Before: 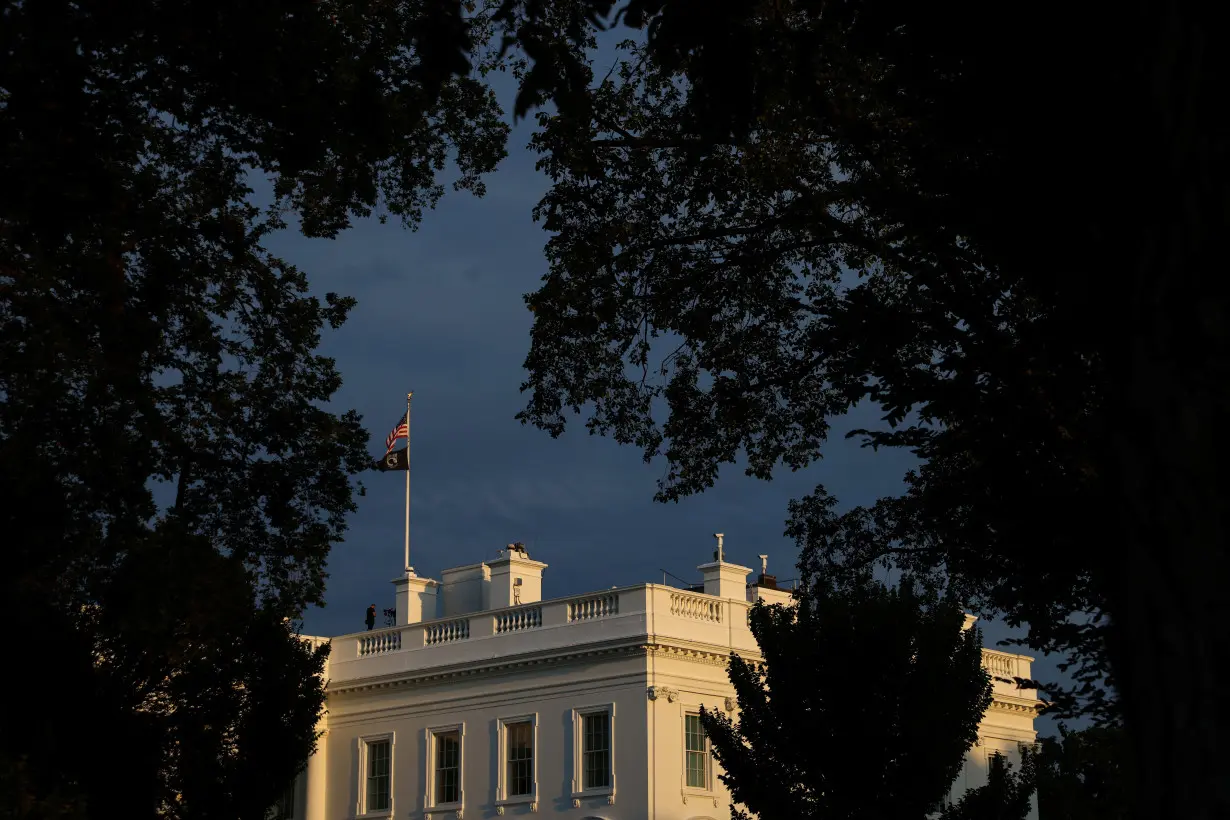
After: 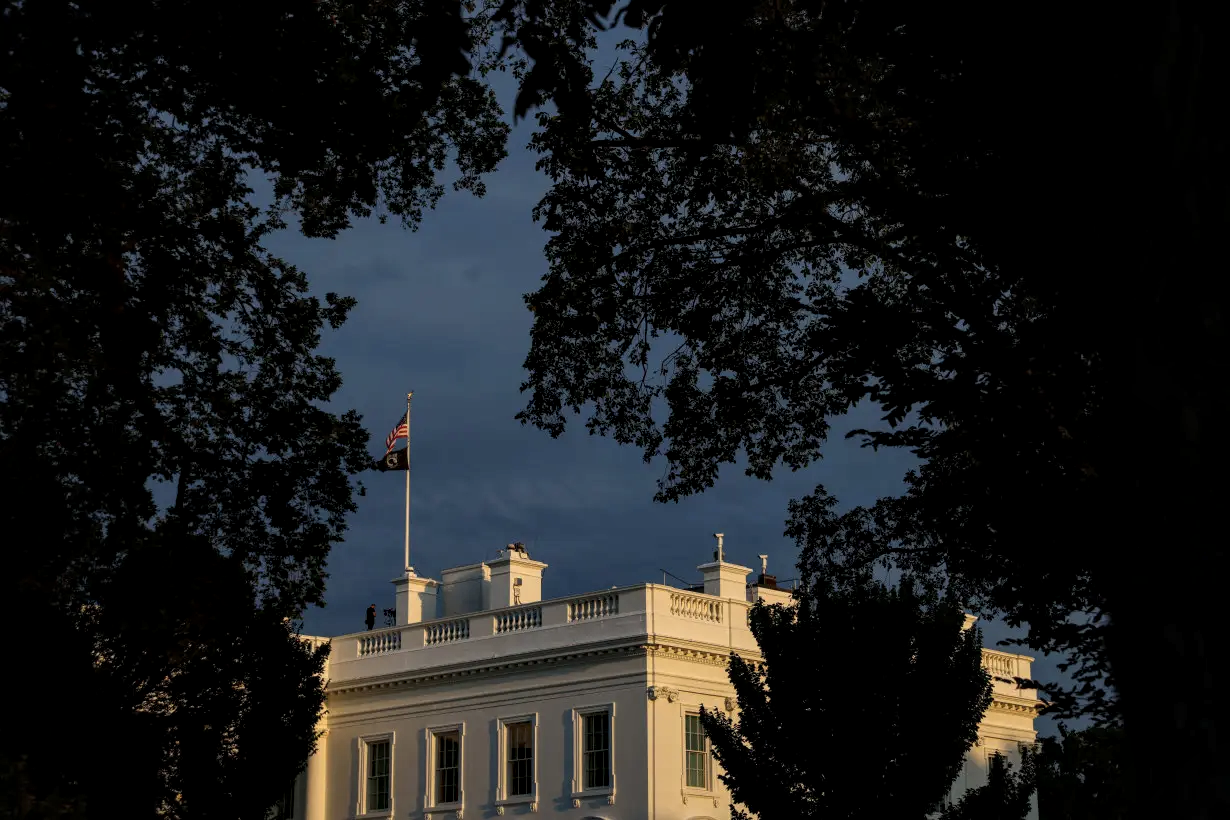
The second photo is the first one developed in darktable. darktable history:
local contrast: highlights 92%, shadows 88%, detail 160%, midtone range 0.2
